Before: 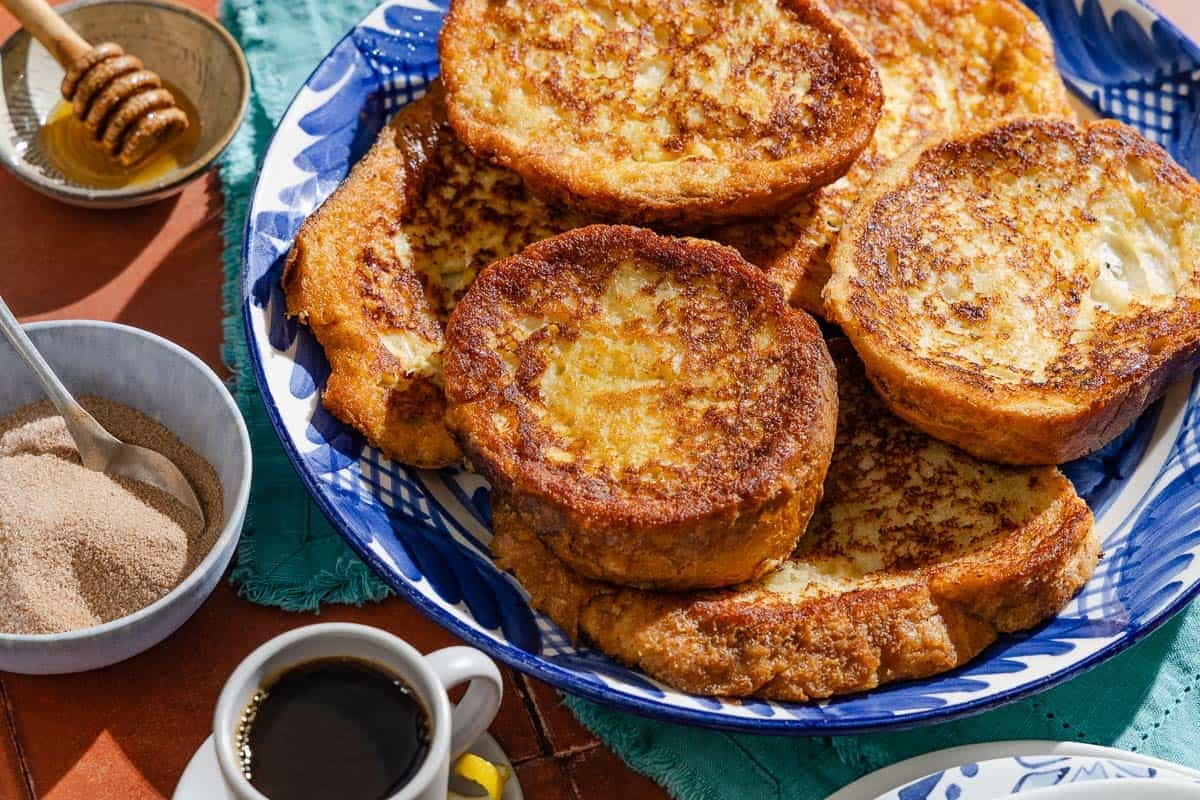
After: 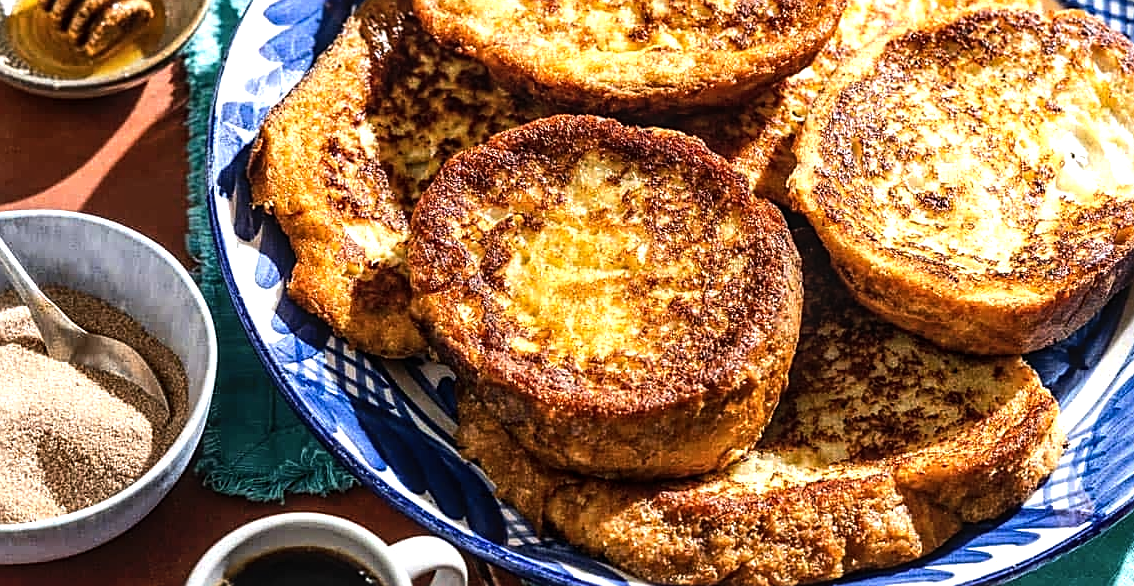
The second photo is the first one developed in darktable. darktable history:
local contrast: on, module defaults
sharpen: on, module defaults
tone equalizer: -8 EV -1.11 EV, -7 EV -1 EV, -6 EV -0.882 EV, -5 EV -0.547 EV, -3 EV 0.557 EV, -2 EV 0.844 EV, -1 EV 0.988 EV, +0 EV 1.08 EV, edges refinement/feathering 500, mask exposure compensation -1.57 EV, preserve details no
crop and rotate: left 2.953%, top 13.87%, right 2.508%, bottom 12.792%
